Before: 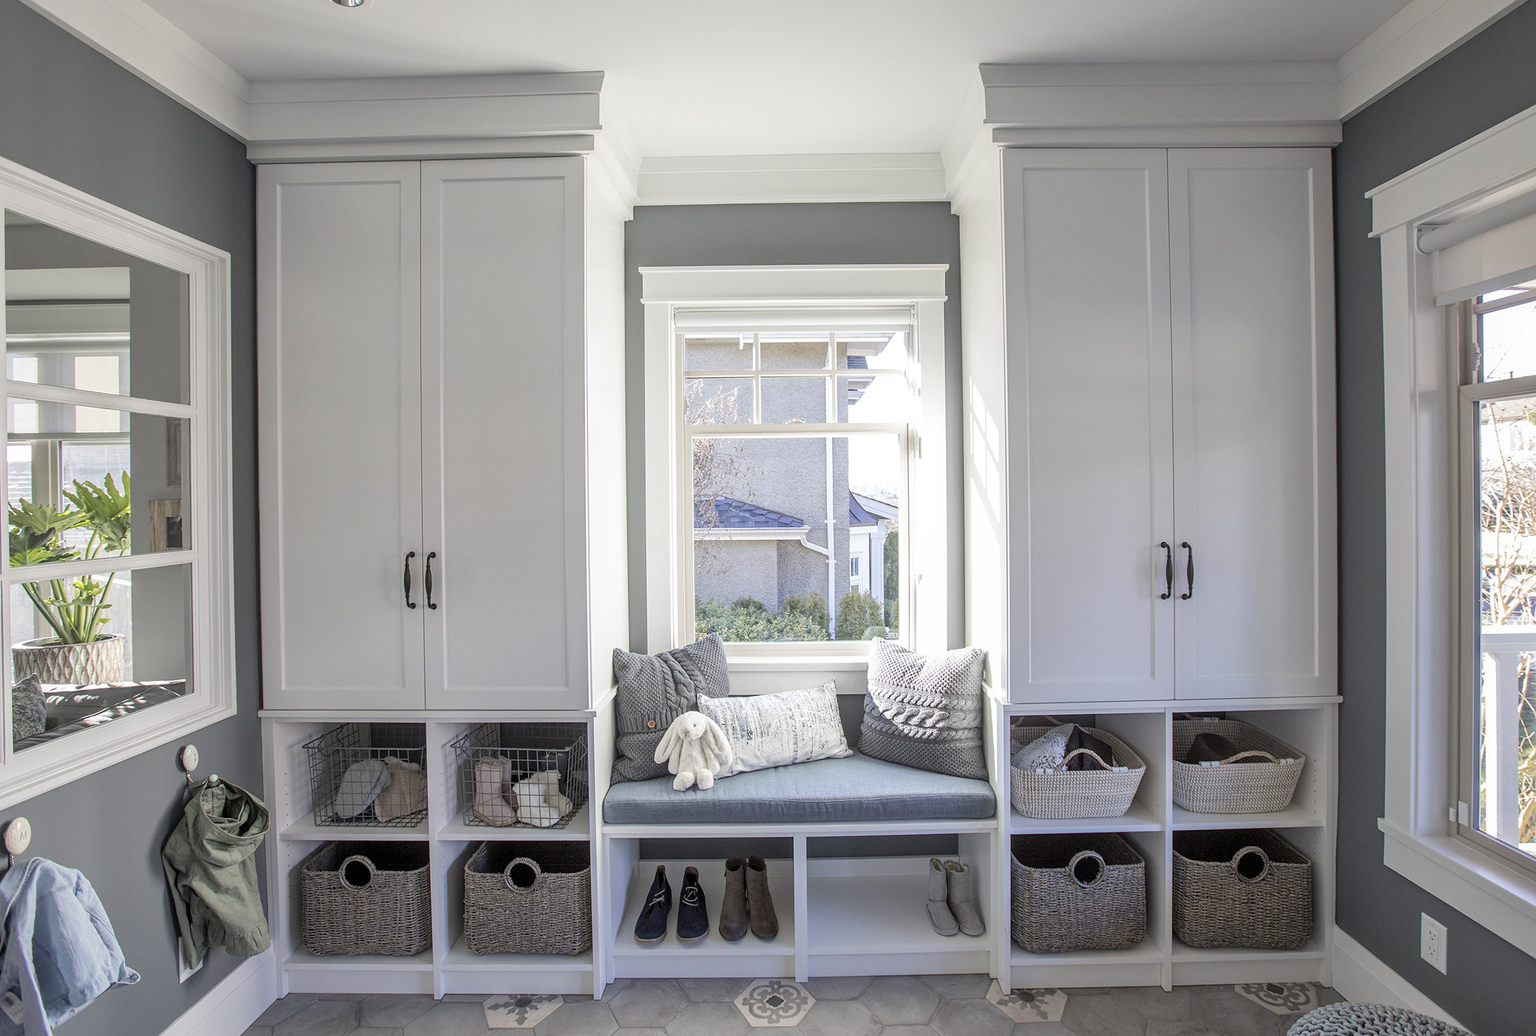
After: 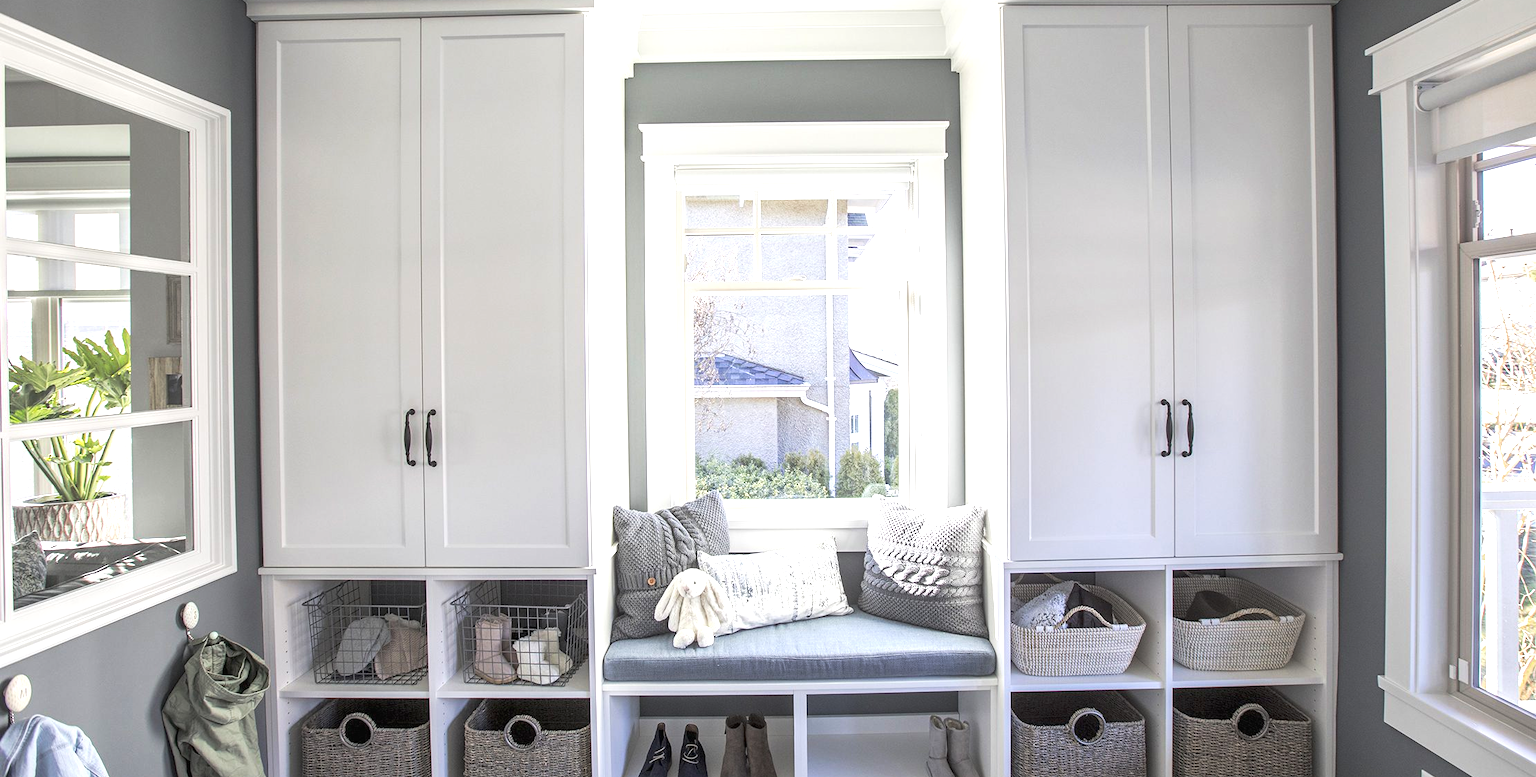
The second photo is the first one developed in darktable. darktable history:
tone curve: curves: ch0 [(0, 0) (0.003, 0.013) (0.011, 0.02) (0.025, 0.037) (0.044, 0.068) (0.069, 0.108) (0.1, 0.138) (0.136, 0.168) (0.177, 0.203) (0.224, 0.241) (0.277, 0.281) (0.335, 0.328) (0.399, 0.382) (0.468, 0.448) (0.543, 0.519) (0.623, 0.603) (0.709, 0.705) (0.801, 0.808) (0.898, 0.903) (1, 1)], preserve colors none
crop: top 13.819%, bottom 11.169%
exposure: black level correction 0, exposure 0.7 EV, compensate exposure bias true, compensate highlight preservation false
